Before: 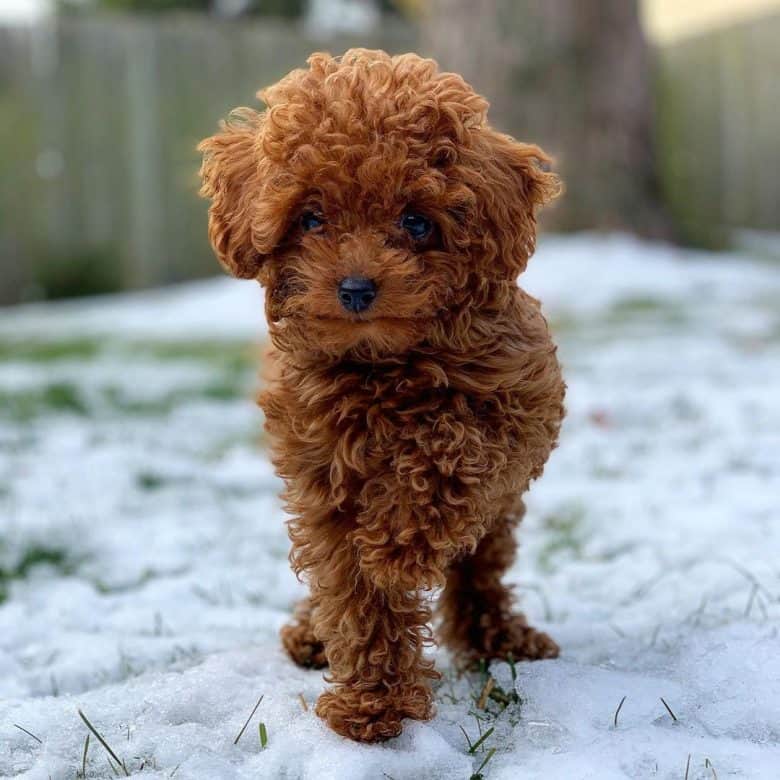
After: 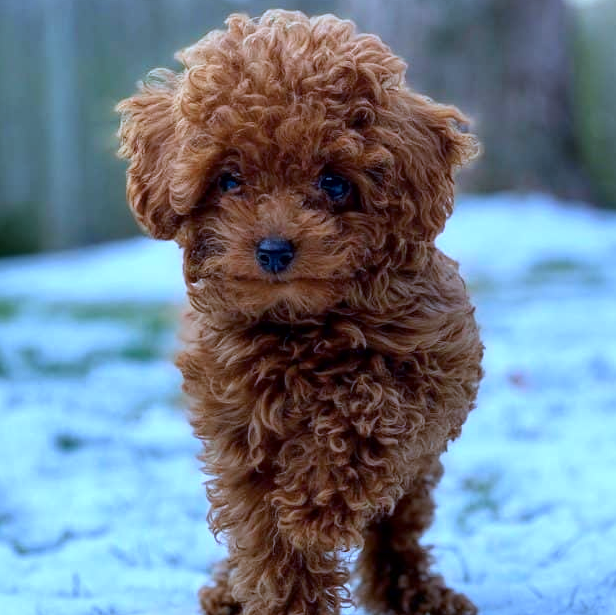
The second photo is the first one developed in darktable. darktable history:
crop and rotate: left 10.586%, top 5.037%, right 10.356%, bottom 16.105%
local contrast: mode bilateral grid, contrast 20, coarseness 51, detail 119%, midtone range 0.2
color calibration: output R [1.063, -0.012, -0.003, 0], output B [-0.079, 0.047, 1, 0], illuminant custom, x 0.431, y 0.395, temperature 3112.98 K
